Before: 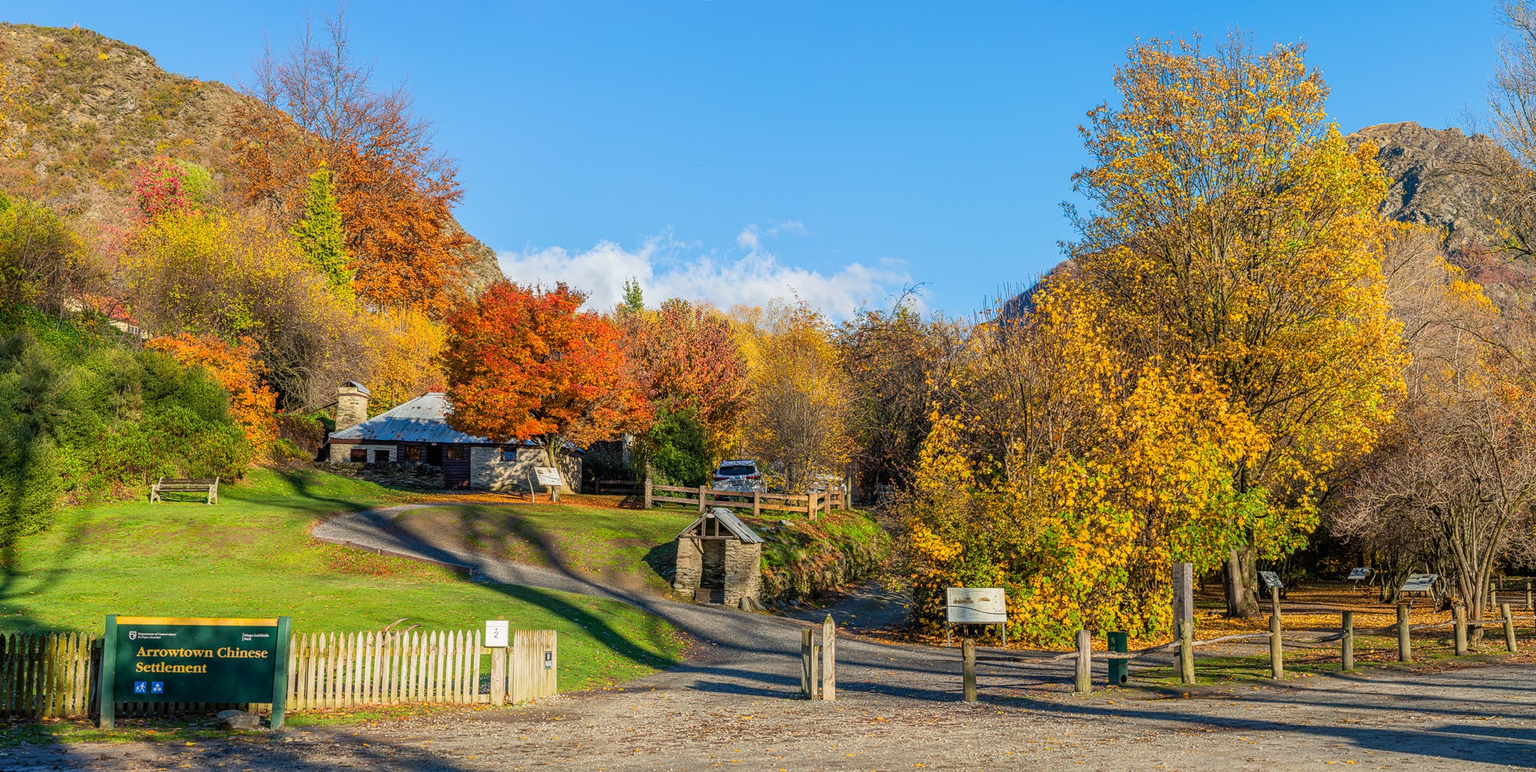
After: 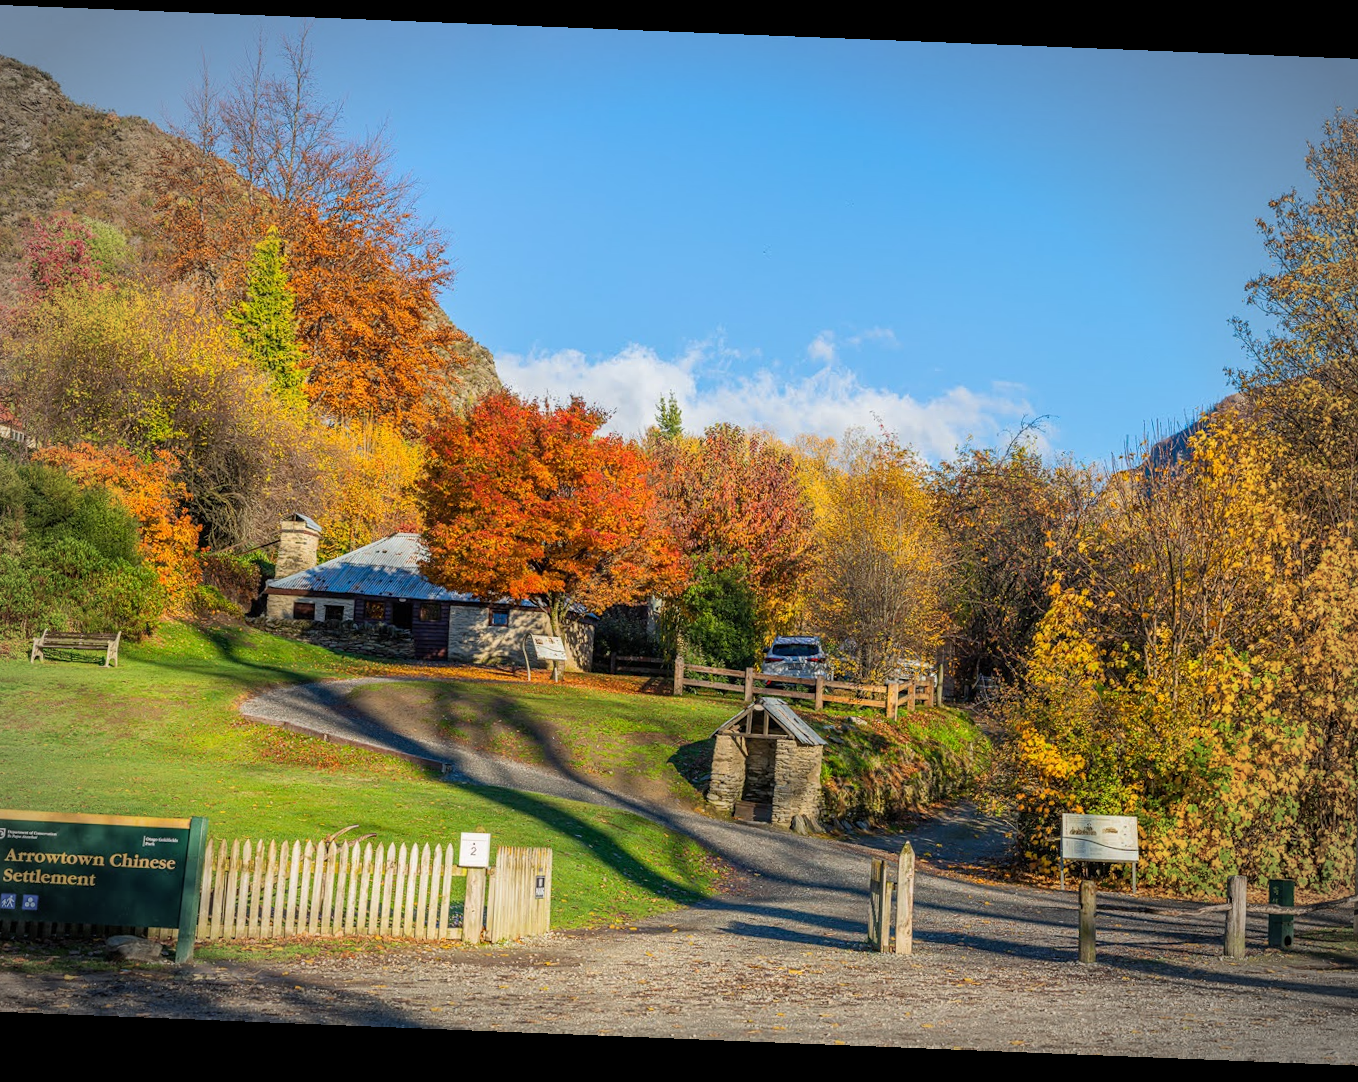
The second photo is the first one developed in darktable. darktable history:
vignetting: automatic ratio true
rotate and perspective: rotation 2.27°, automatic cropping off
crop and rotate: left 8.786%, right 24.548%
